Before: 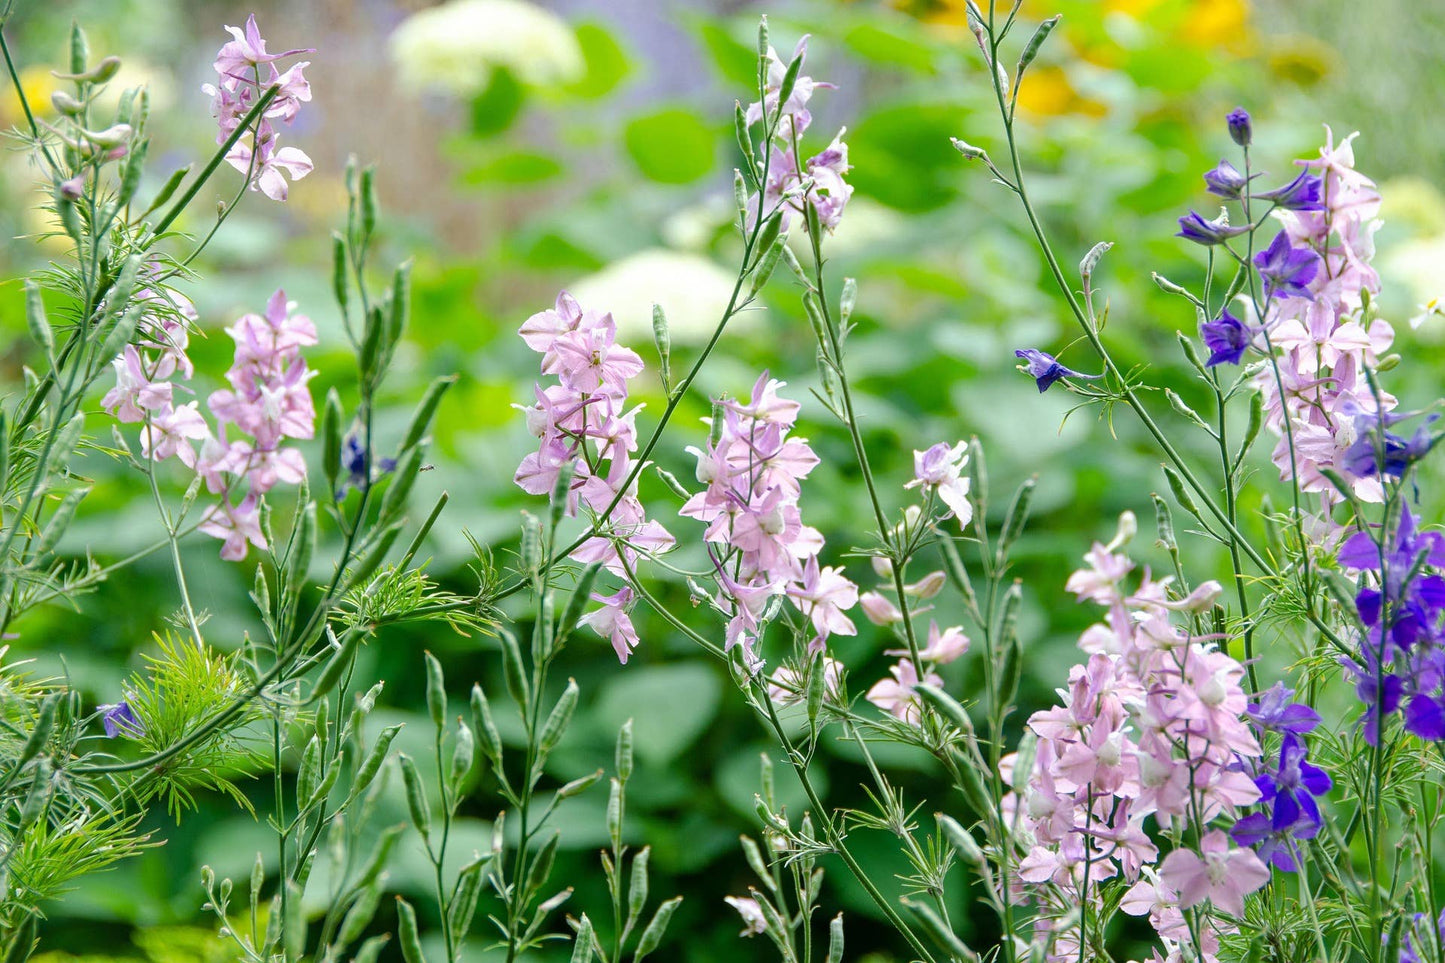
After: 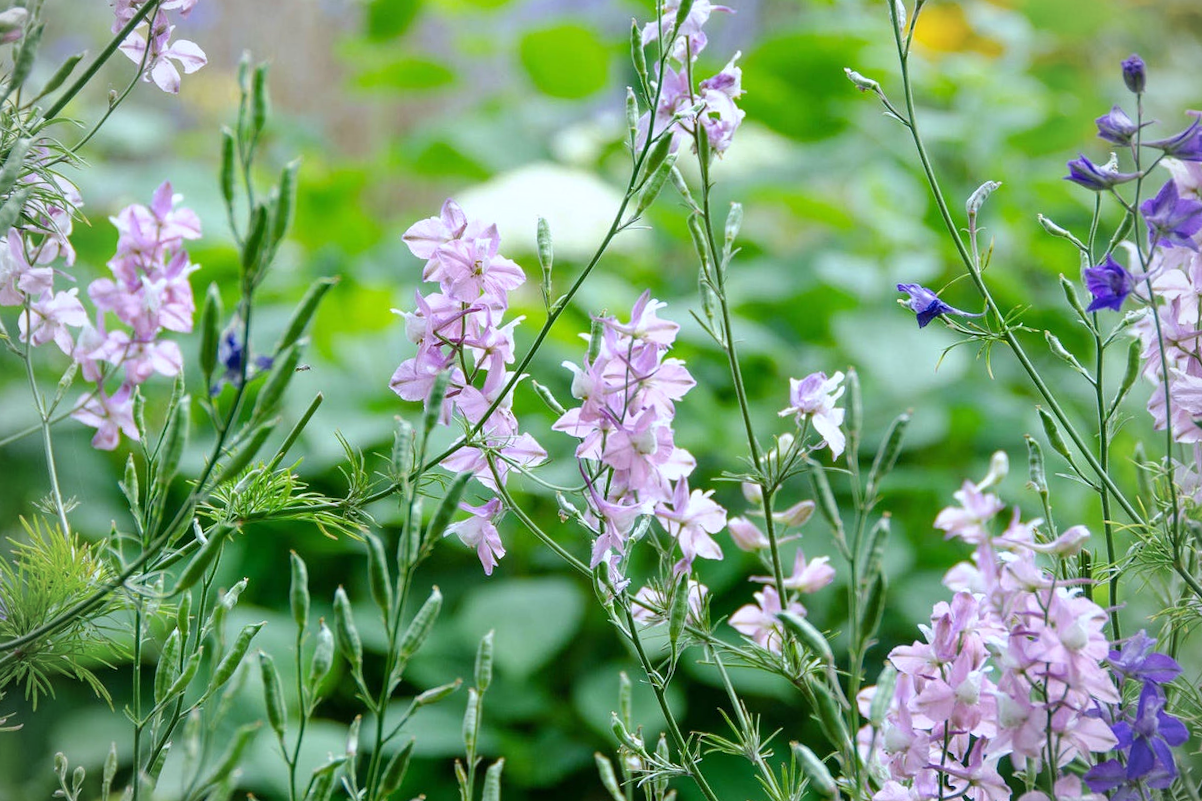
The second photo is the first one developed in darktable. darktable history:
vignetting: fall-off radius 45%, brightness -0.33
crop and rotate: angle -3.27°, left 5.211%, top 5.211%, right 4.607%, bottom 4.607%
white balance: red 0.954, blue 1.079
